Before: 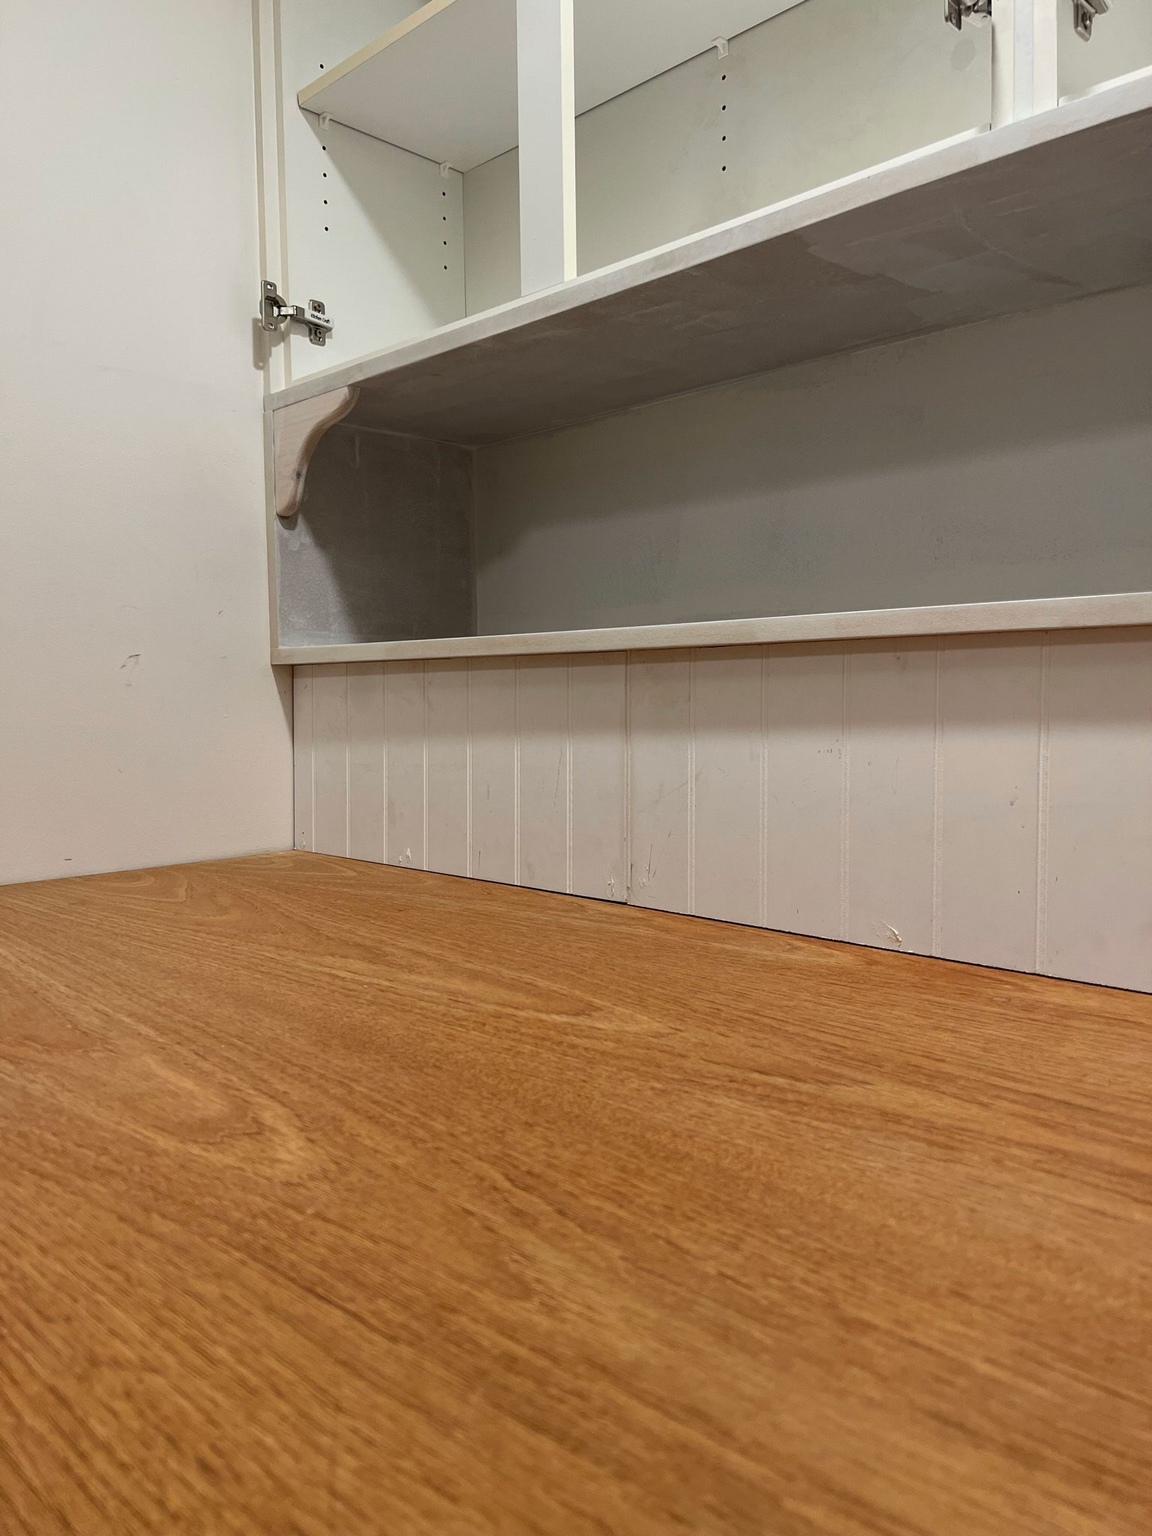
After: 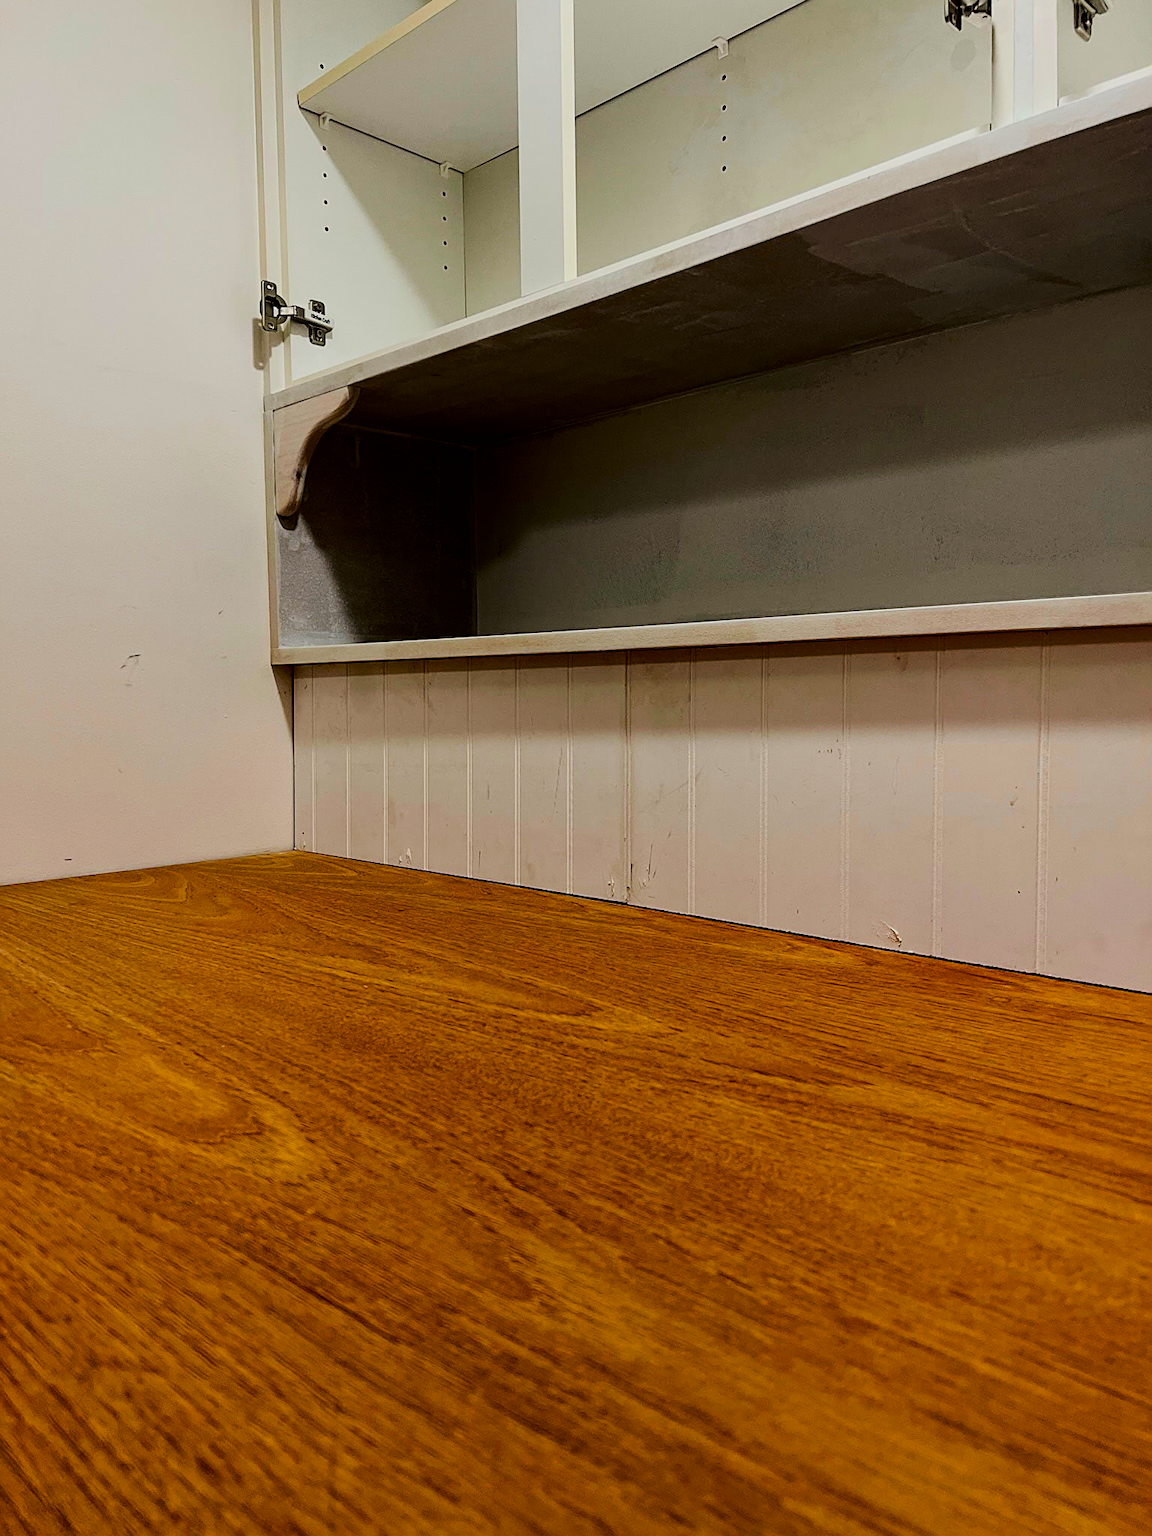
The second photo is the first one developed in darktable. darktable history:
velvia: strength 6.48%
sharpen: on, module defaults
color balance rgb: perceptual saturation grading › global saturation 43.221%, global vibrance 14.403%
contrast brightness saturation: contrast 0.096, brightness -0.26, saturation 0.141
filmic rgb: black relative exposure -4.19 EV, white relative exposure 5.13 EV, hardness 2.1, contrast 1.165
tone equalizer: -8 EV -0.744 EV, -7 EV -0.737 EV, -6 EV -0.589 EV, -5 EV -0.385 EV, -3 EV 0.38 EV, -2 EV 0.6 EV, -1 EV 0.691 EV, +0 EV 0.731 EV, edges refinement/feathering 500, mask exposure compensation -1.57 EV, preserve details no
